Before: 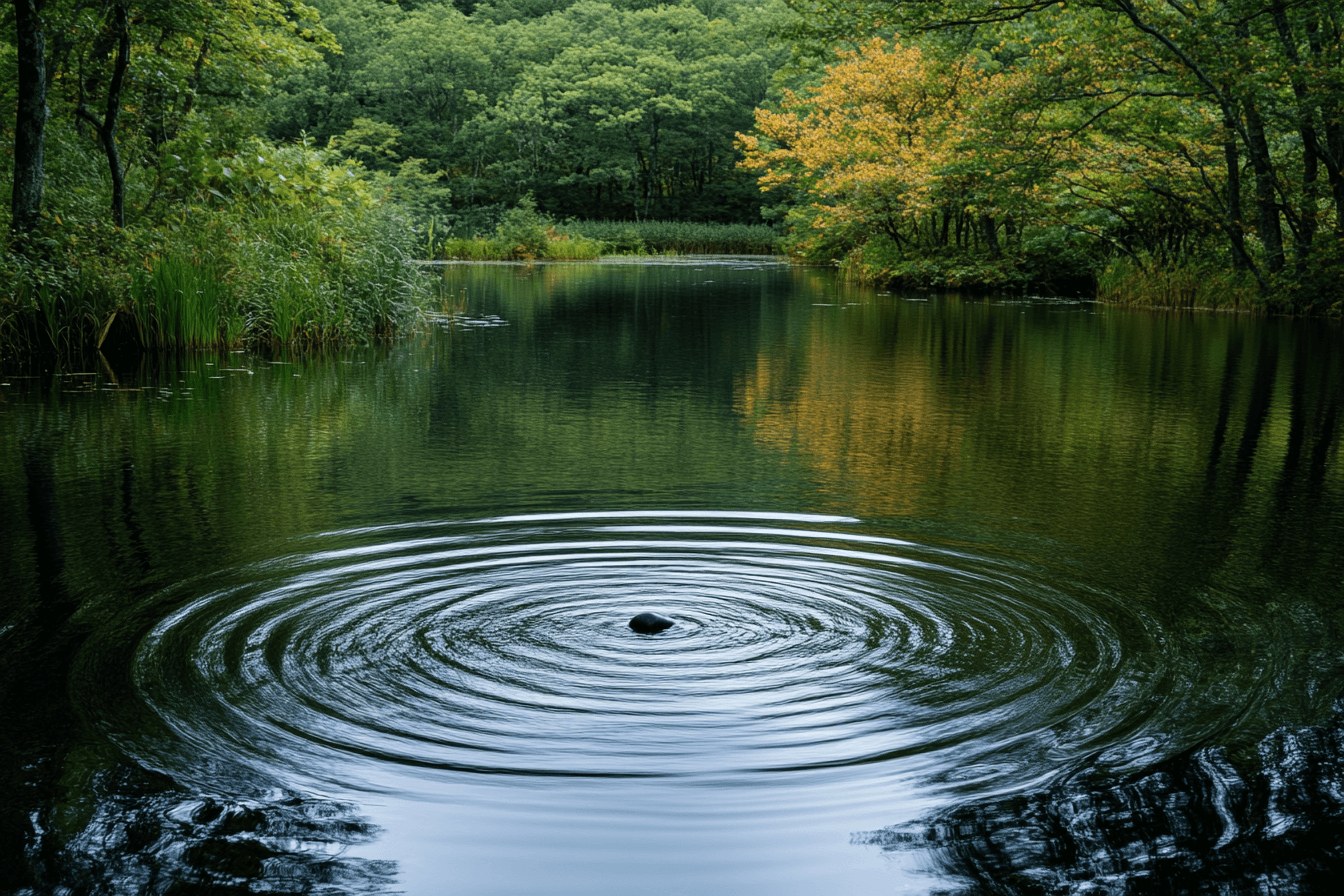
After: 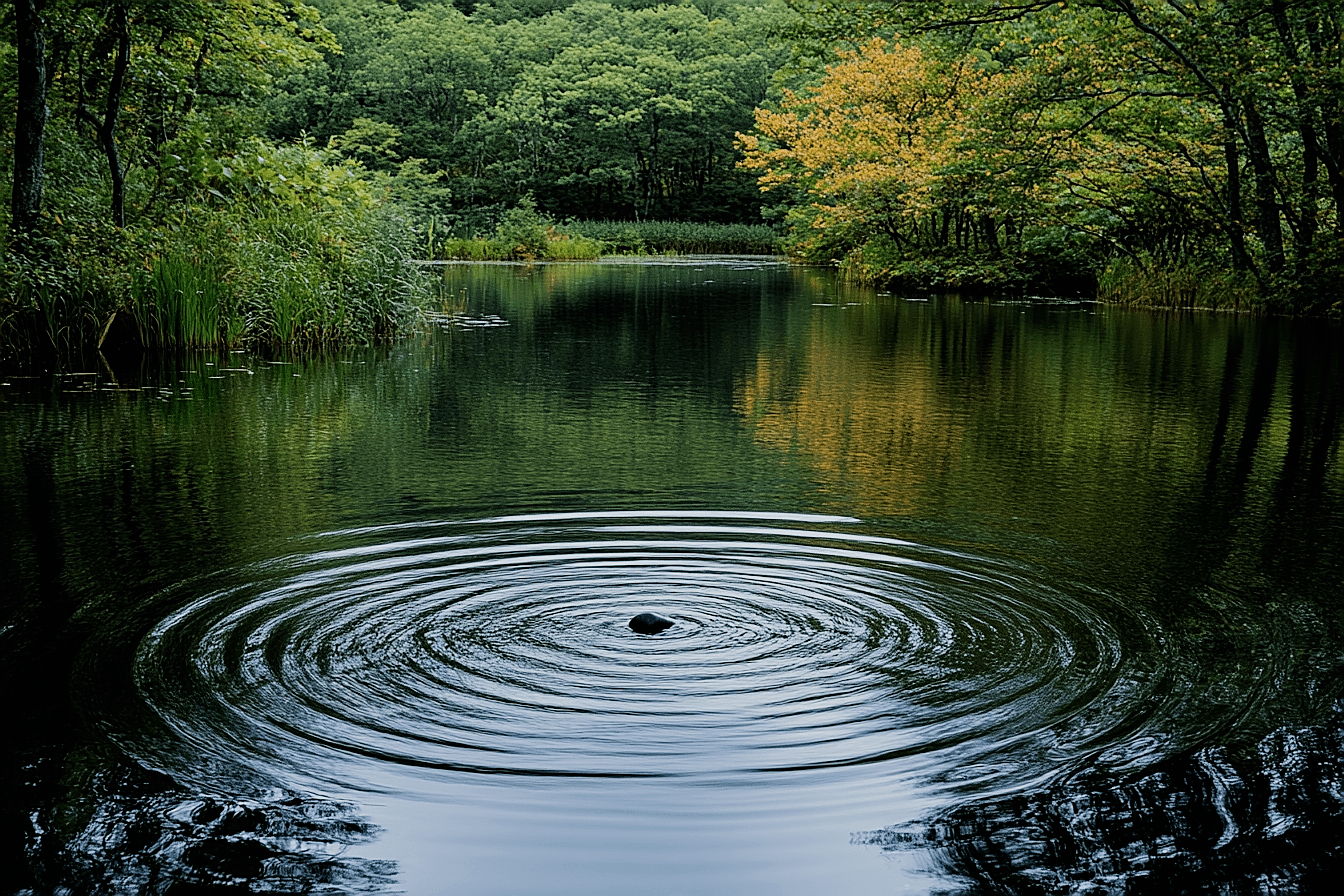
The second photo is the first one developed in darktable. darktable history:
sharpen: radius 1.4, amount 1.25, threshold 0.7
filmic rgb: hardness 4.17
